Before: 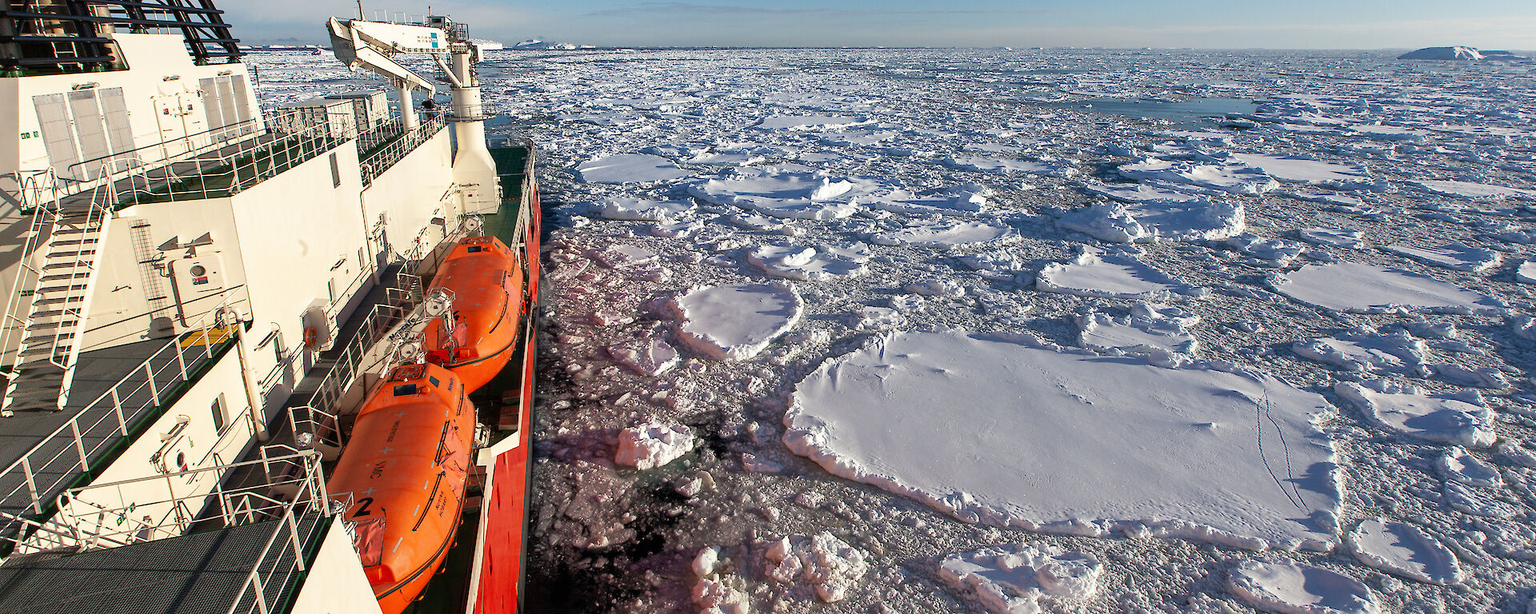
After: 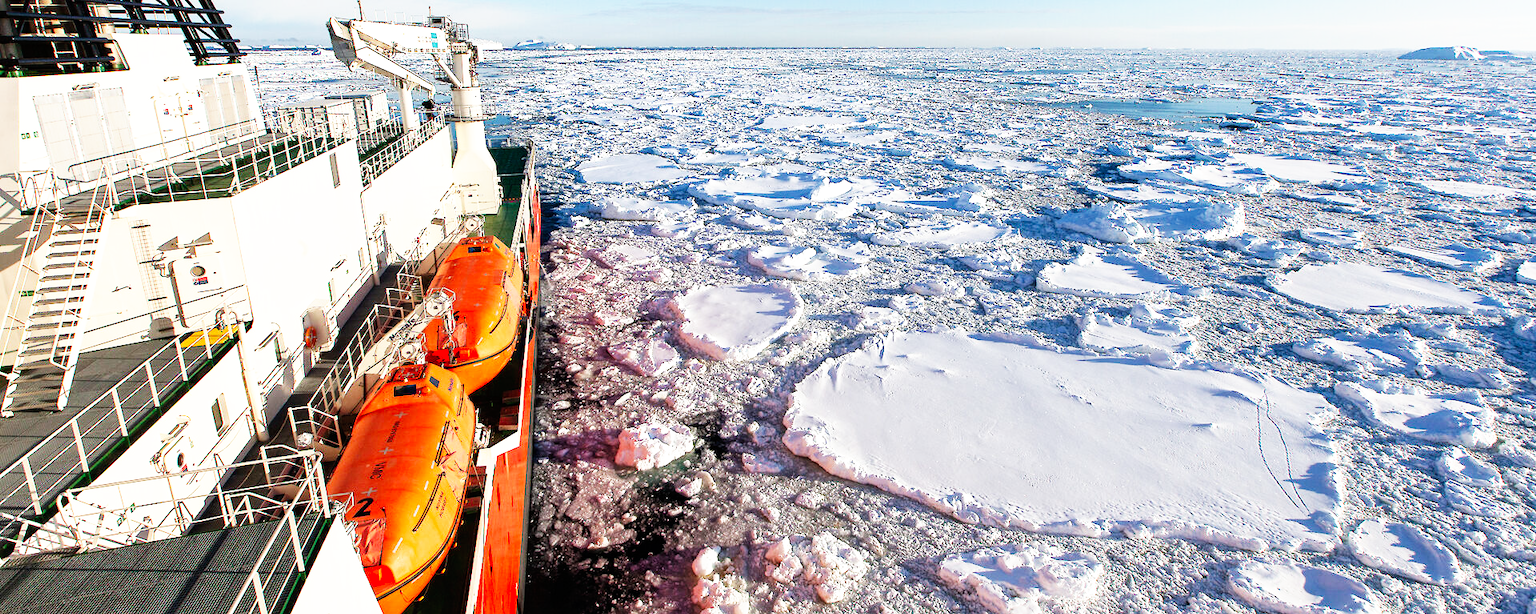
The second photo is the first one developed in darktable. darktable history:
local contrast: mode bilateral grid, contrast 15, coarseness 36, detail 105%, midtone range 0.2
base curve: curves: ch0 [(0, 0) (0.007, 0.004) (0.027, 0.03) (0.046, 0.07) (0.207, 0.54) (0.442, 0.872) (0.673, 0.972) (1, 1)], preserve colors none
